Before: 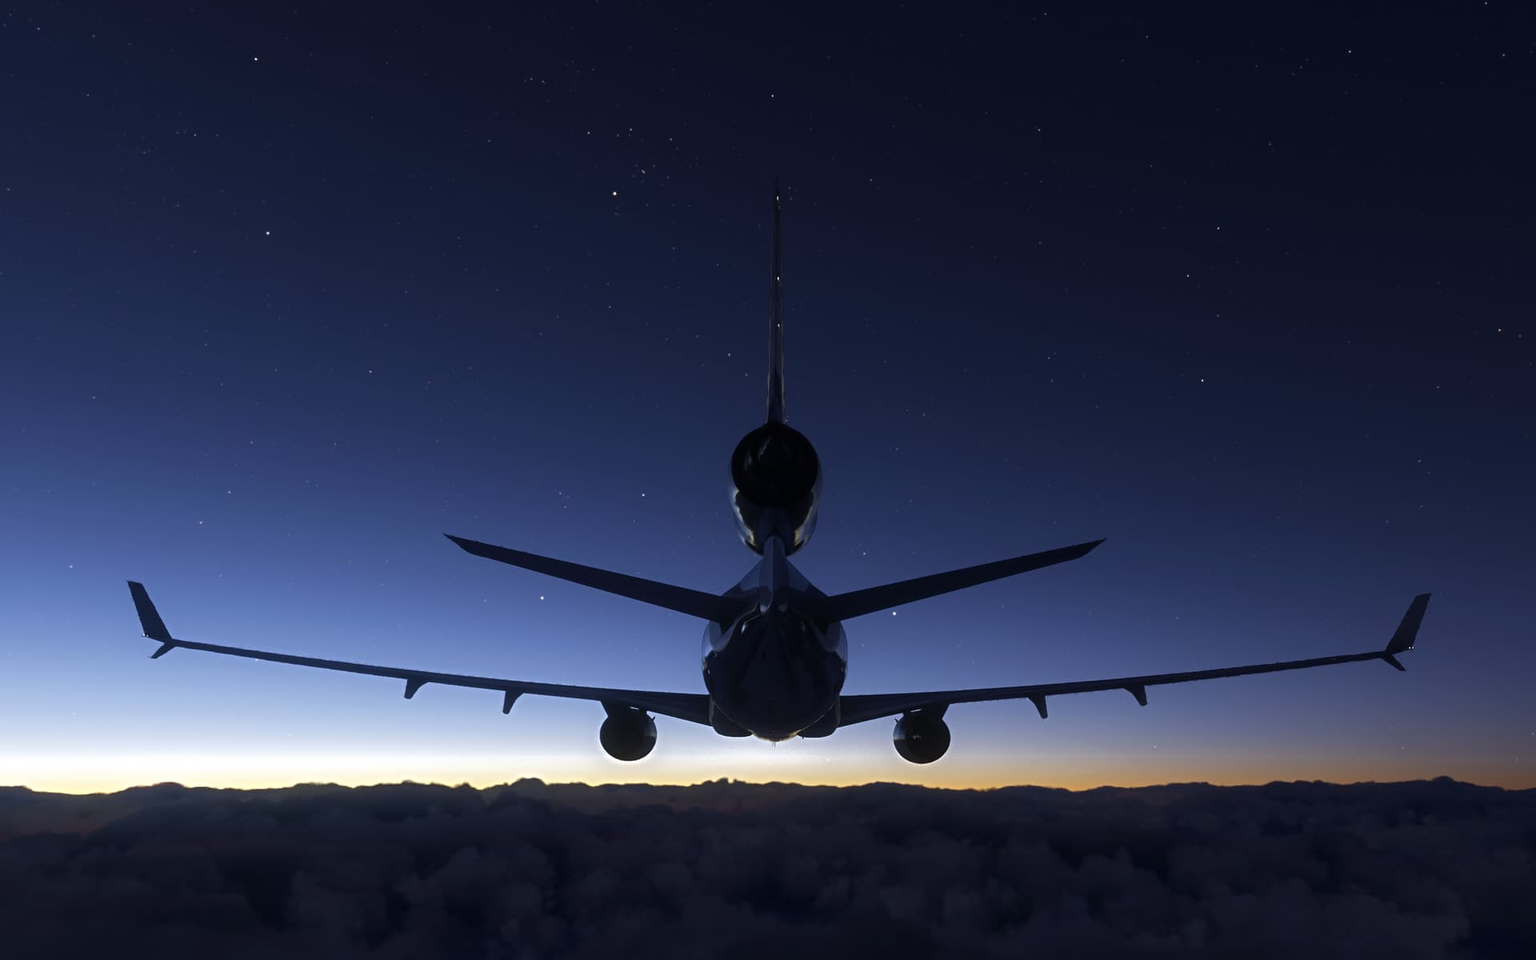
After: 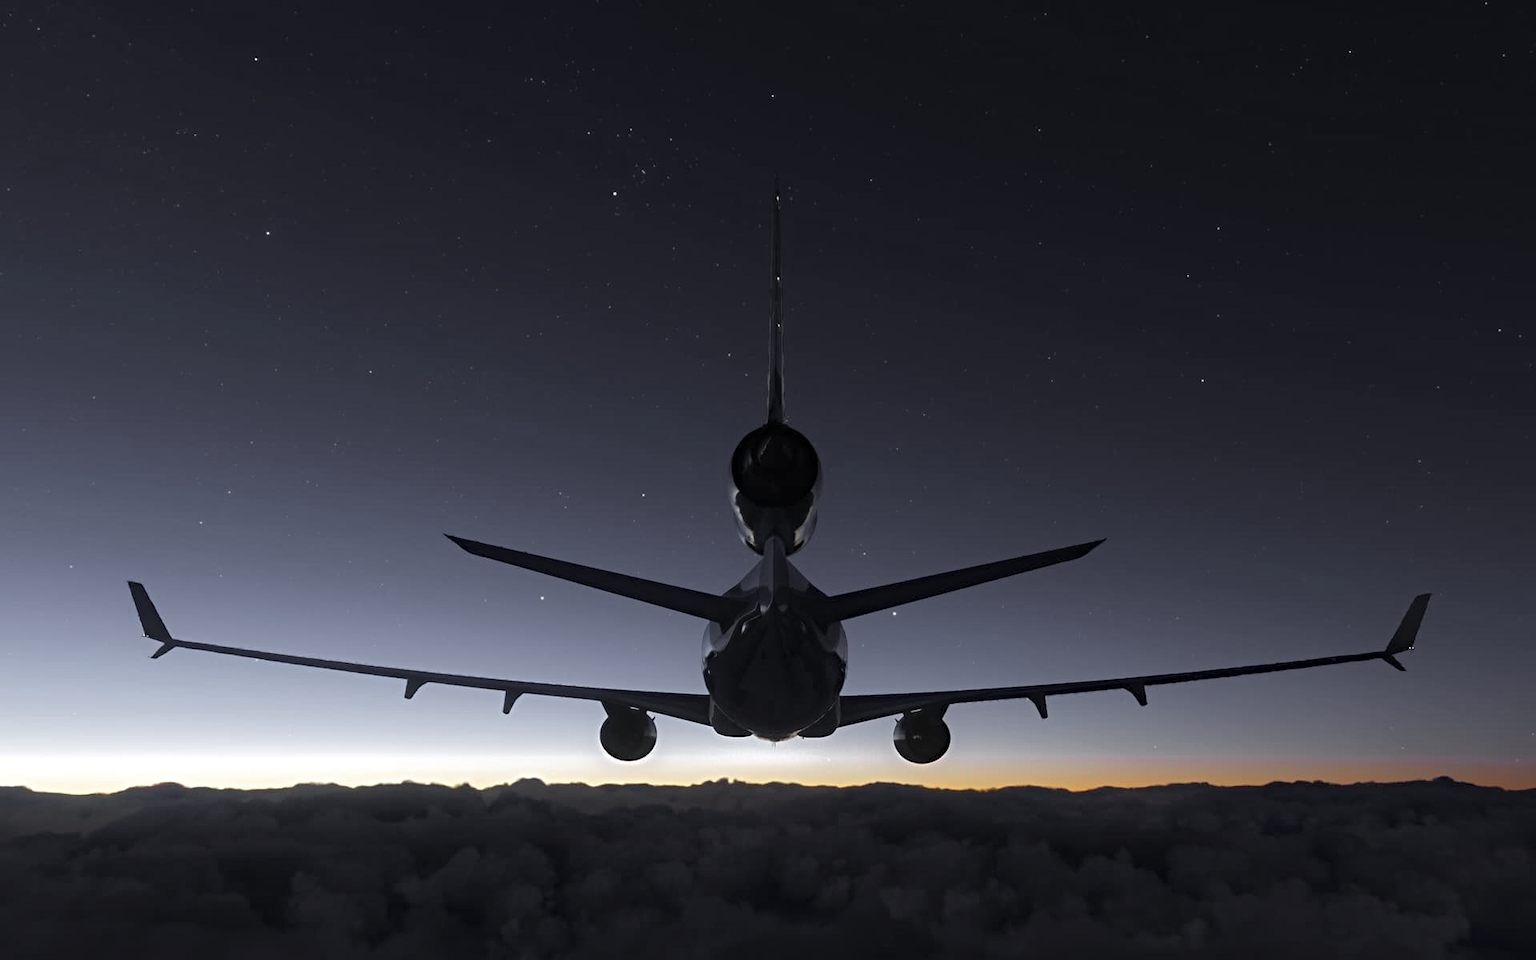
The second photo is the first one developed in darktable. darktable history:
tone equalizer: on, module defaults
contrast brightness saturation: brightness 0.093, saturation 0.194
color zones: curves: ch1 [(0, 0.638) (0.193, 0.442) (0.286, 0.15) (0.429, 0.14) (0.571, 0.142) (0.714, 0.154) (0.857, 0.175) (1, 0.638)]
haze removal: compatibility mode true, adaptive false
